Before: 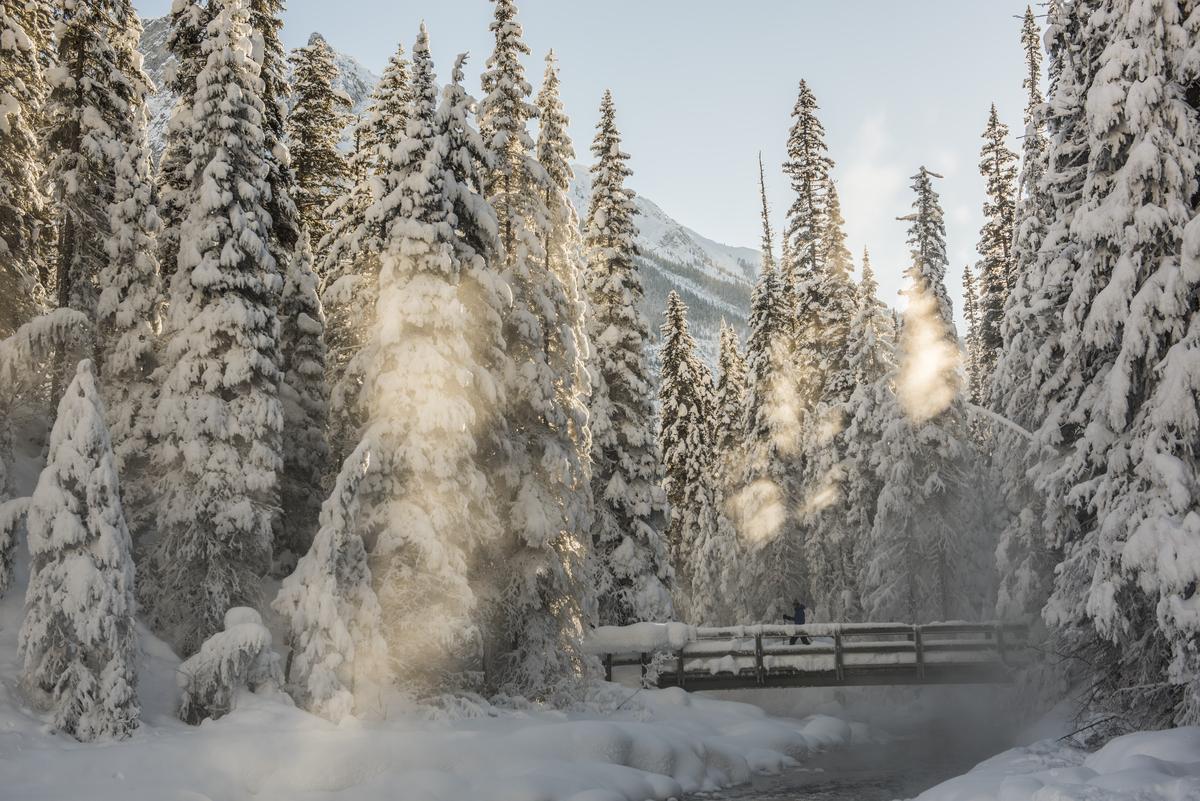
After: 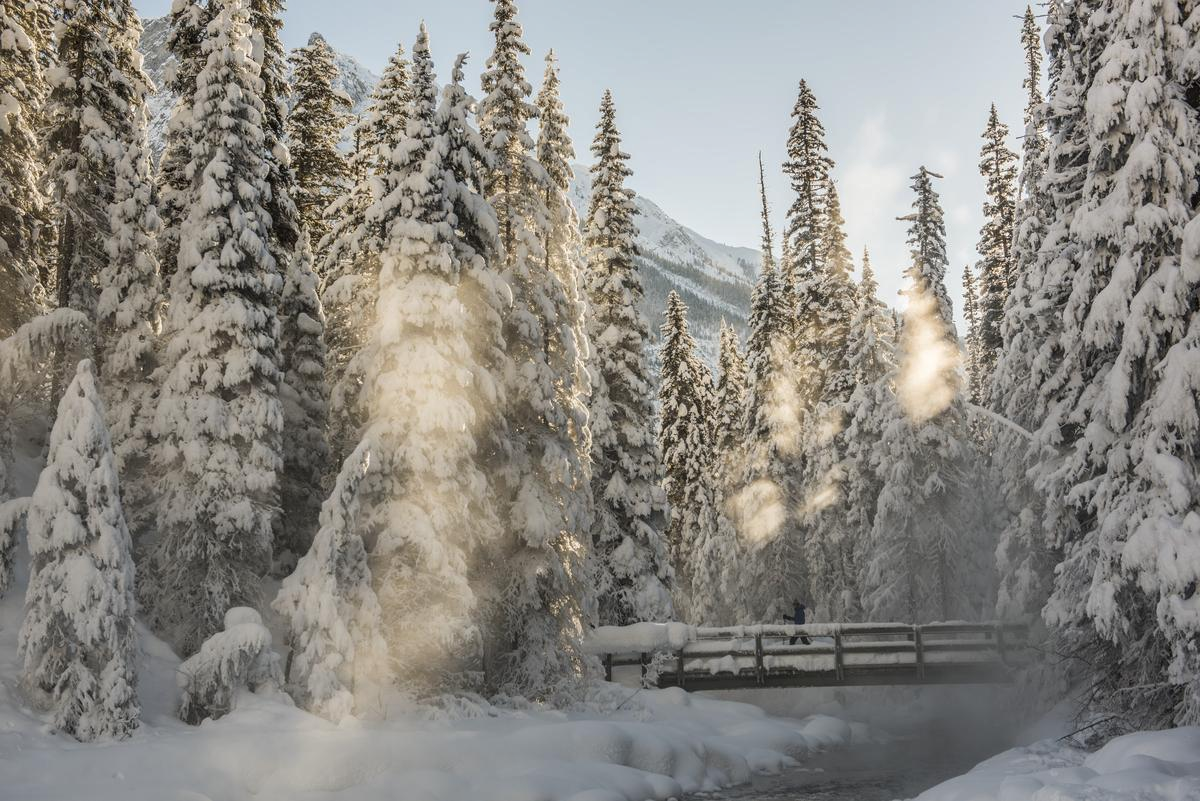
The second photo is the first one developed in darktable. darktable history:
shadows and highlights: shadows 20.86, highlights -36.12, soften with gaussian
